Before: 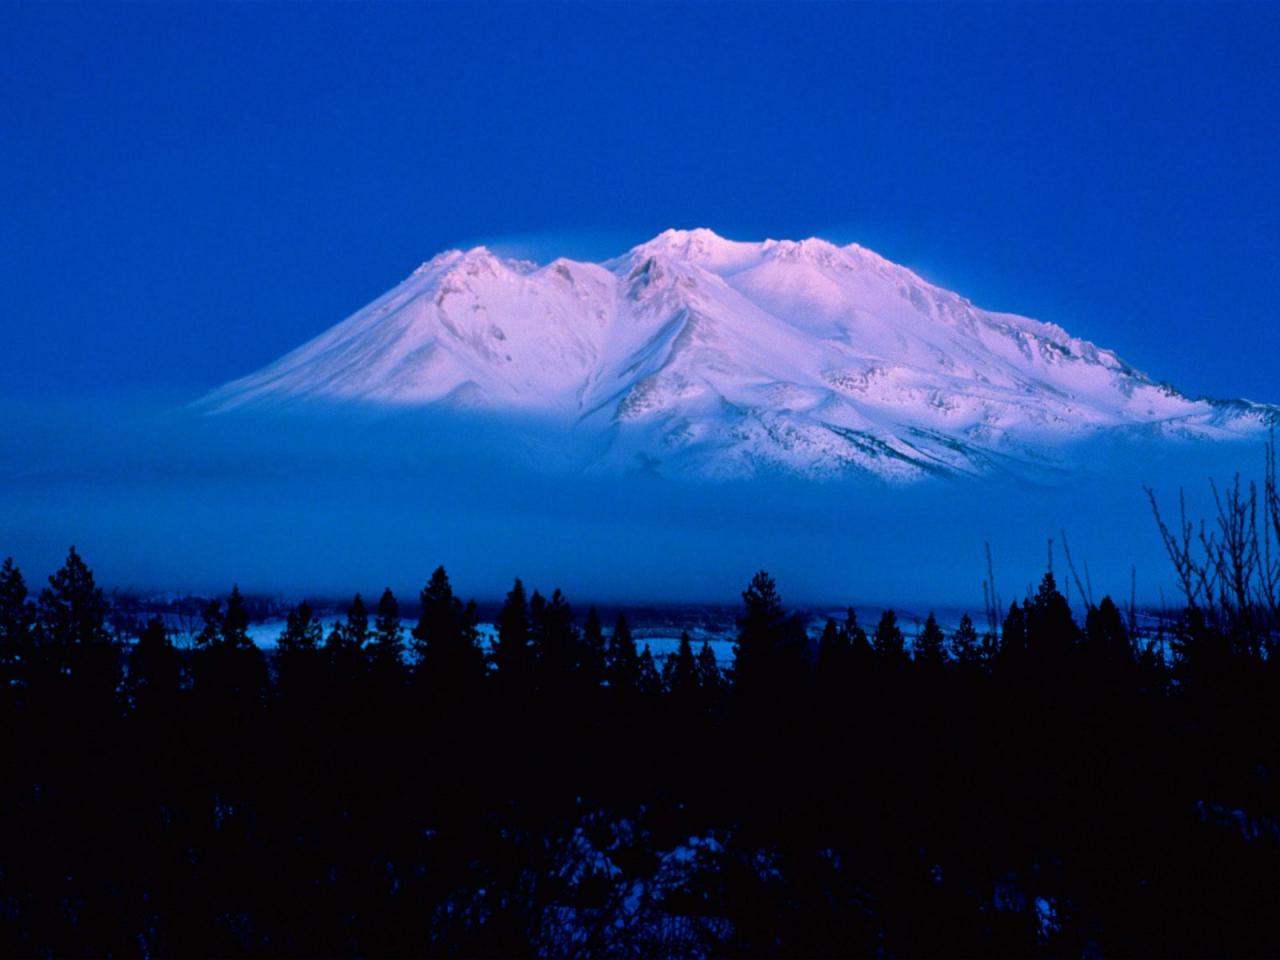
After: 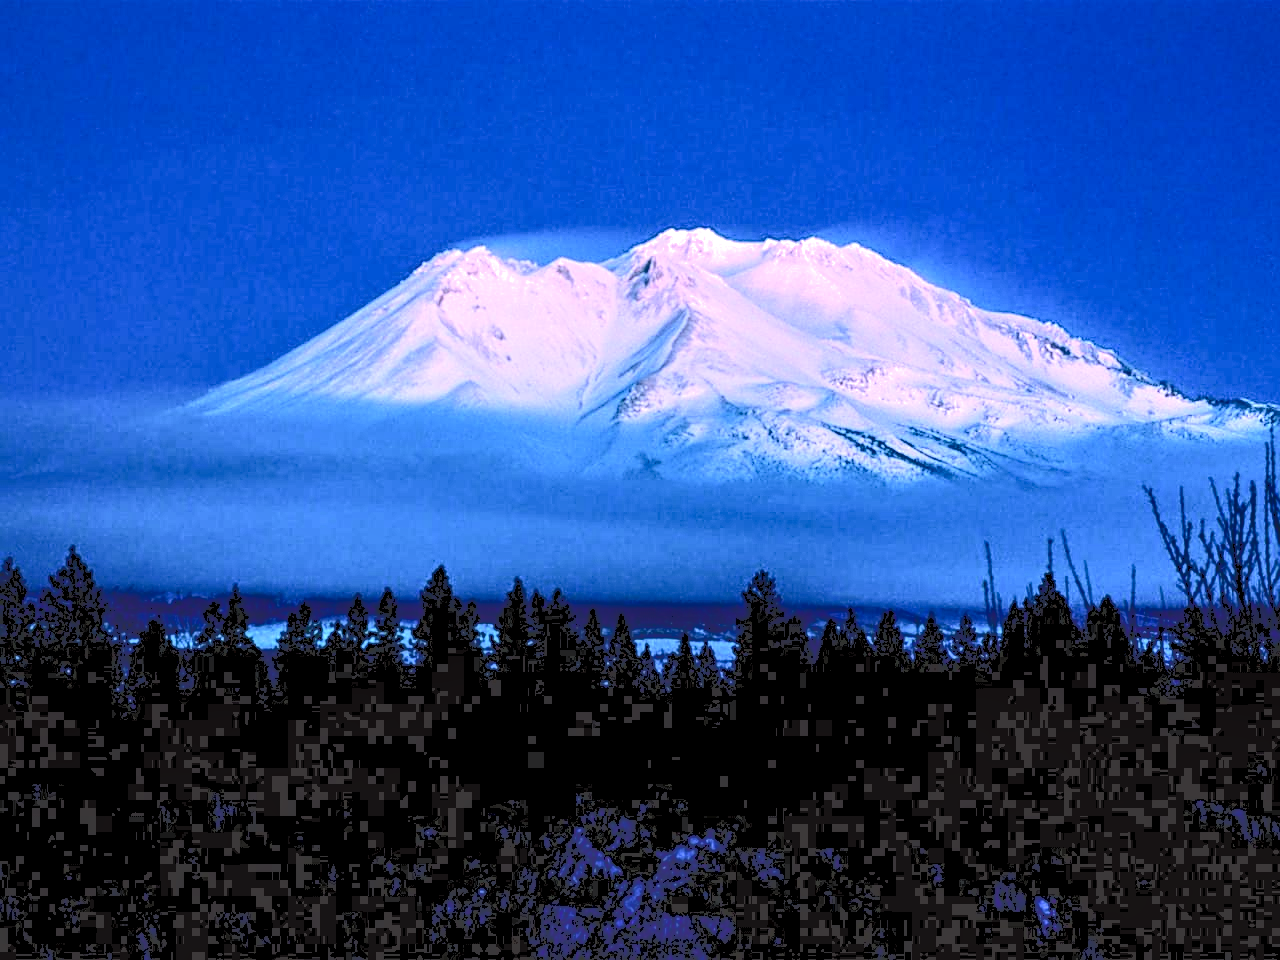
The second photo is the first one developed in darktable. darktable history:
sharpen: on, module defaults
tone curve: curves: ch0 [(0, 0) (0.003, 0.198) (0.011, 0.198) (0.025, 0.198) (0.044, 0.198) (0.069, 0.201) (0.1, 0.202) (0.136, 0.207) (0.177, 0.212) (0.224, 0.222) (0.277, 0.27) (0.335, 0.332) (0.399, 0.422) (0.468, 0.542) (0.543, 0.626) (0.623, 0.698) (0.709, 0.764) (0.801, 0.82) (0.898, 0.863) (1, 1)], color space Lab, independent channels, preserve colors none
exposure: black level correction 0.001, exposure 0.499 EV, compensate highlight preservation false
local contrast: highlights 60%, shadows 63%, detail 160%
